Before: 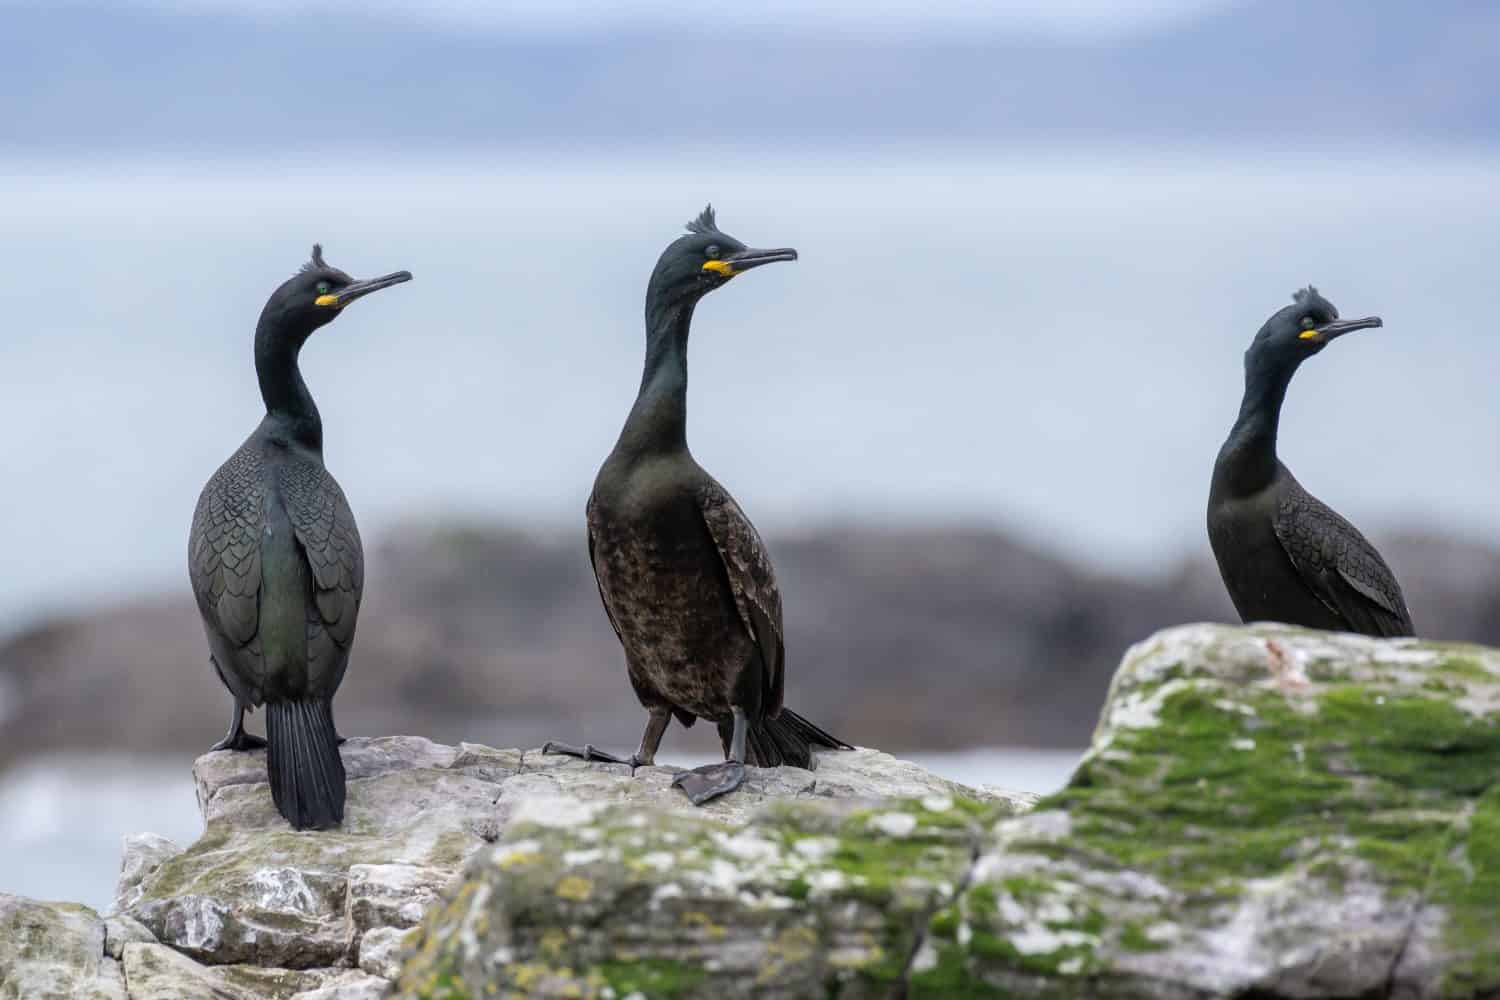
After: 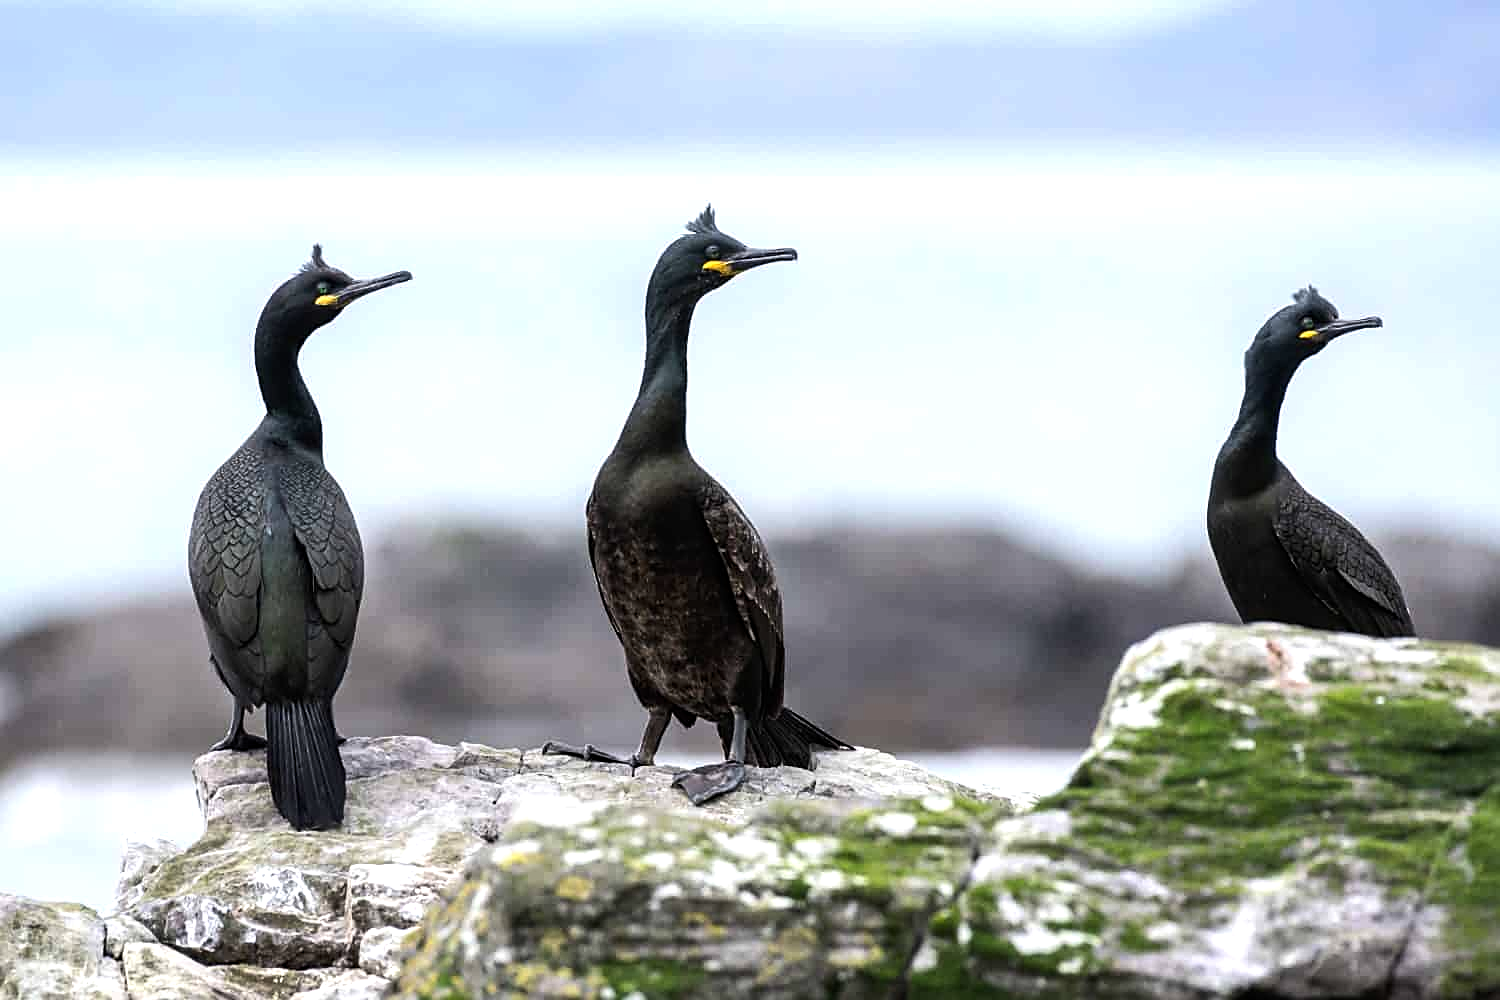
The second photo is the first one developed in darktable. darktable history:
tone equalizer: -8 EV -0.773 EV, -7 EV -0.665 EV, -6 EV -0.603 EV, -5 EV -0.403 EV, -3 EV 0.383 EV, -2 EV 0.6 EV, -1 EV 0.689 EV, +0 EV 0.78 EV, edges refinement/feathering 500, mask exposure compensation -1.57 EV, preserve details no
sharpen: on, module defaults
